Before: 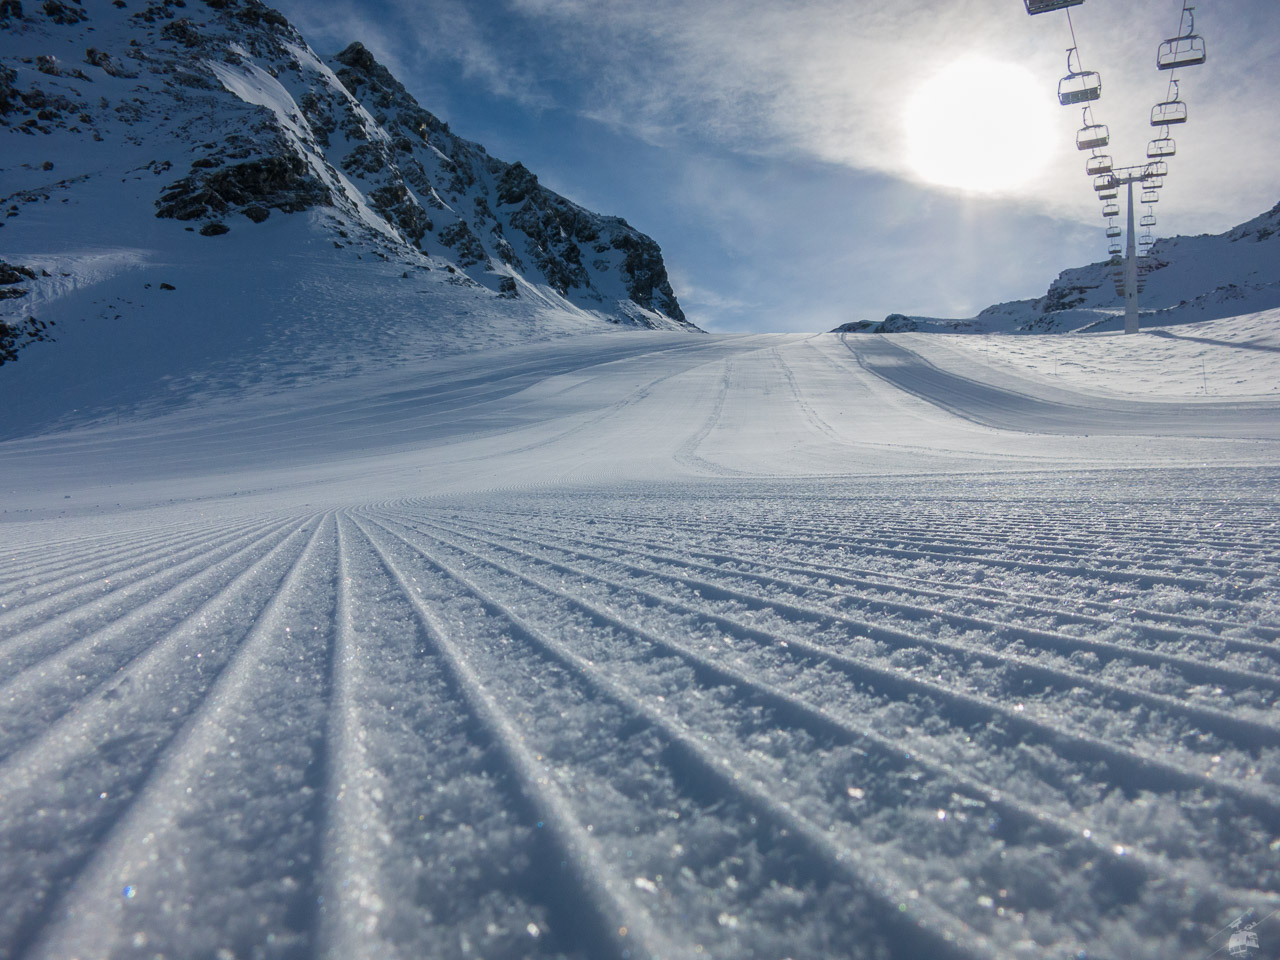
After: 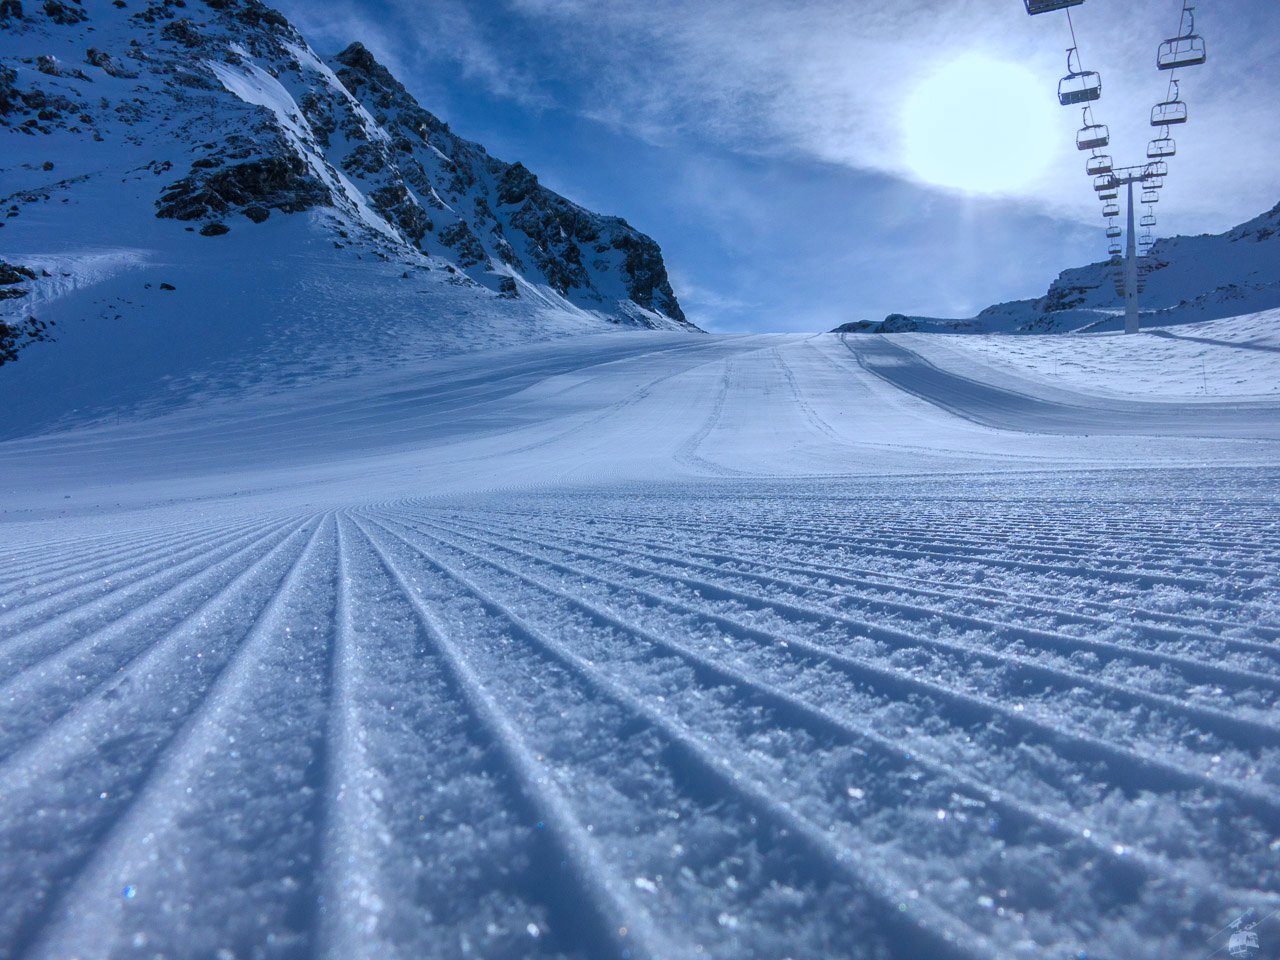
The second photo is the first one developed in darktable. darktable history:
shadows and highlights: soften with gaussian
color calibration: illuminant custom, x 0.39, y 0.392, temperature 3856.94 K
